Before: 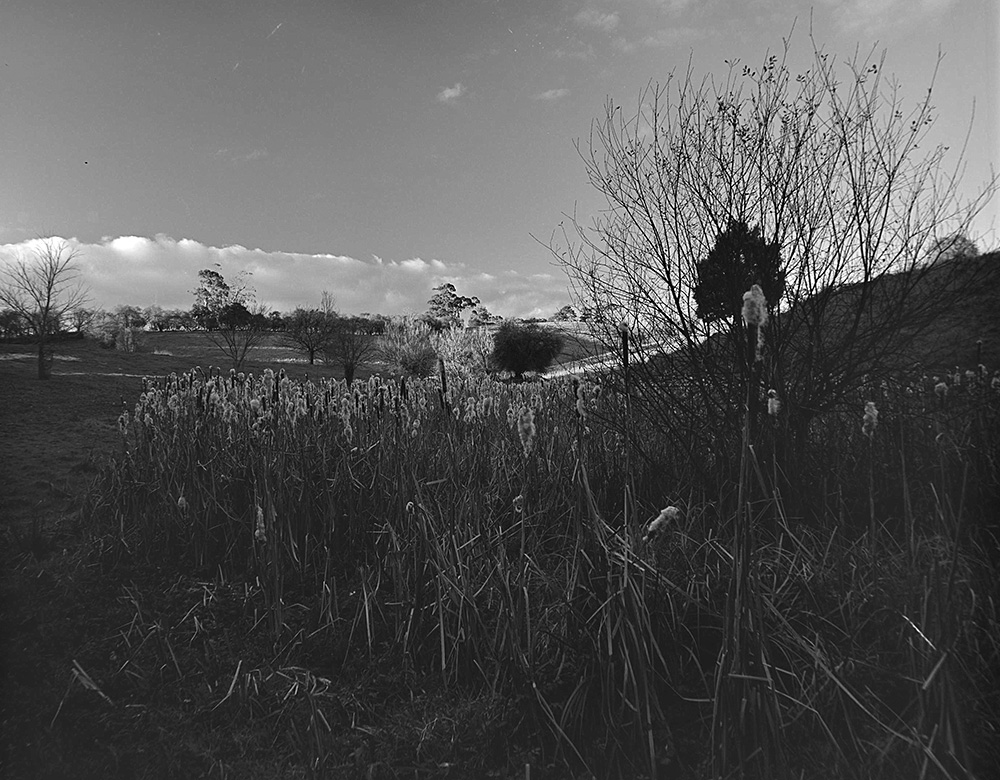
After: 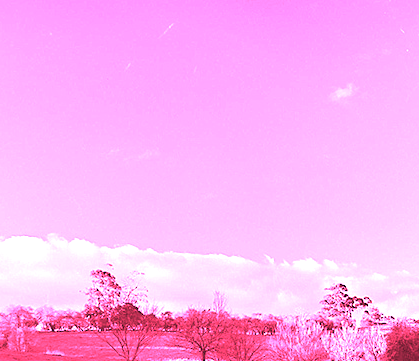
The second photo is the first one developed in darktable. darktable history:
crop and rotate: left 10.817%, top 0.062%, right 47.194%, bottom 53.626%
white balance: red 4.26, blue 1.802
exposure: black level correction 0, exposure 0.953 EV, compensate exposure bias true, compensate highlight preservation false
